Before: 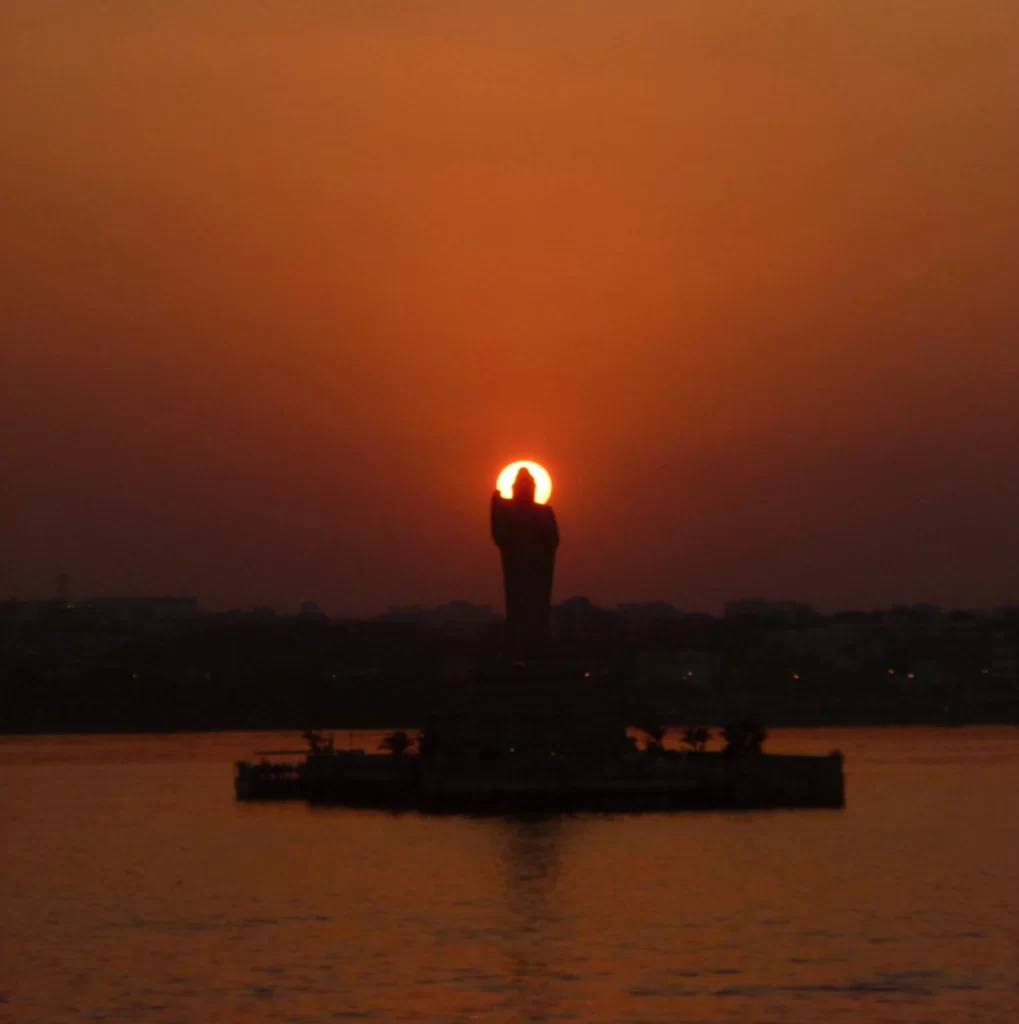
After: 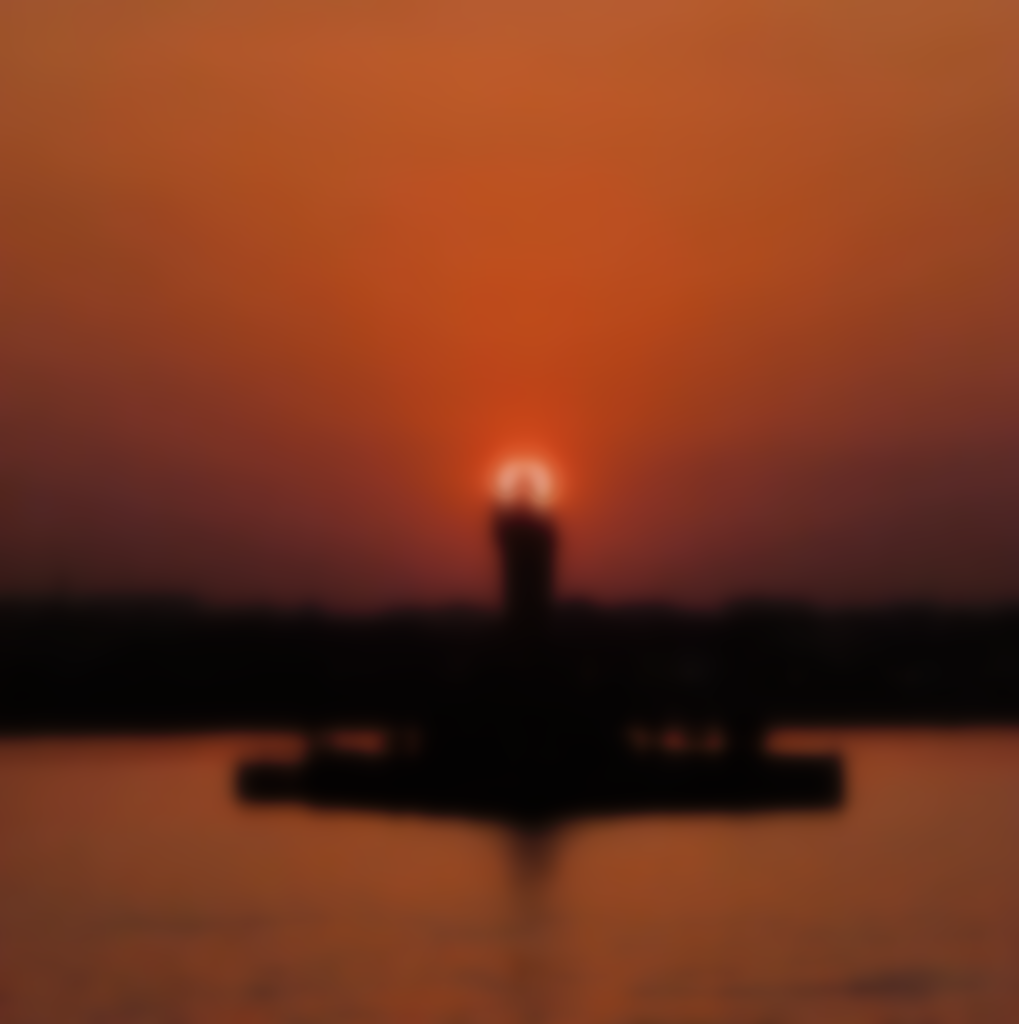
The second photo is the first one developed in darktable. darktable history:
exposure: black level correction -0.001, exposure 0.08 EV, compensate highlight preservation false
color correction: highlights b* 3
shadows and highlights: on, module defaults
sharpen: on, module defaults
white balance: red 1.066, blue 1.119
filmic rgb: black relative exposure -7.15 EV, white relative exposure 5.36 EV, hardness 3.02, color science v6 (2022)
lowpass: on, module defaults
